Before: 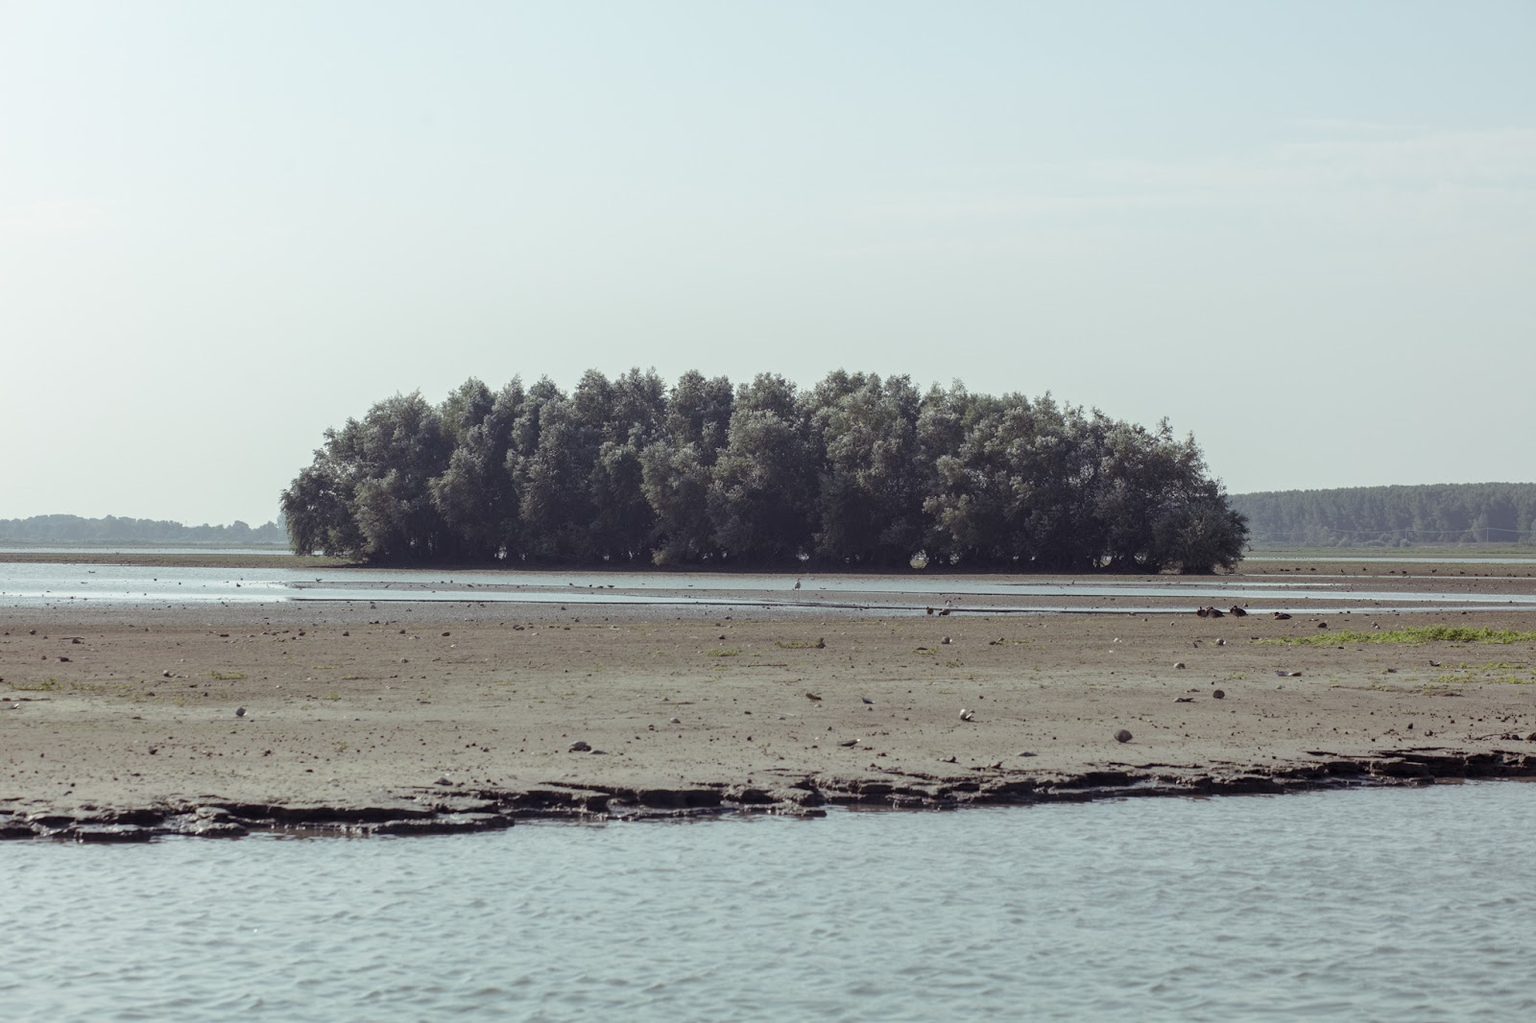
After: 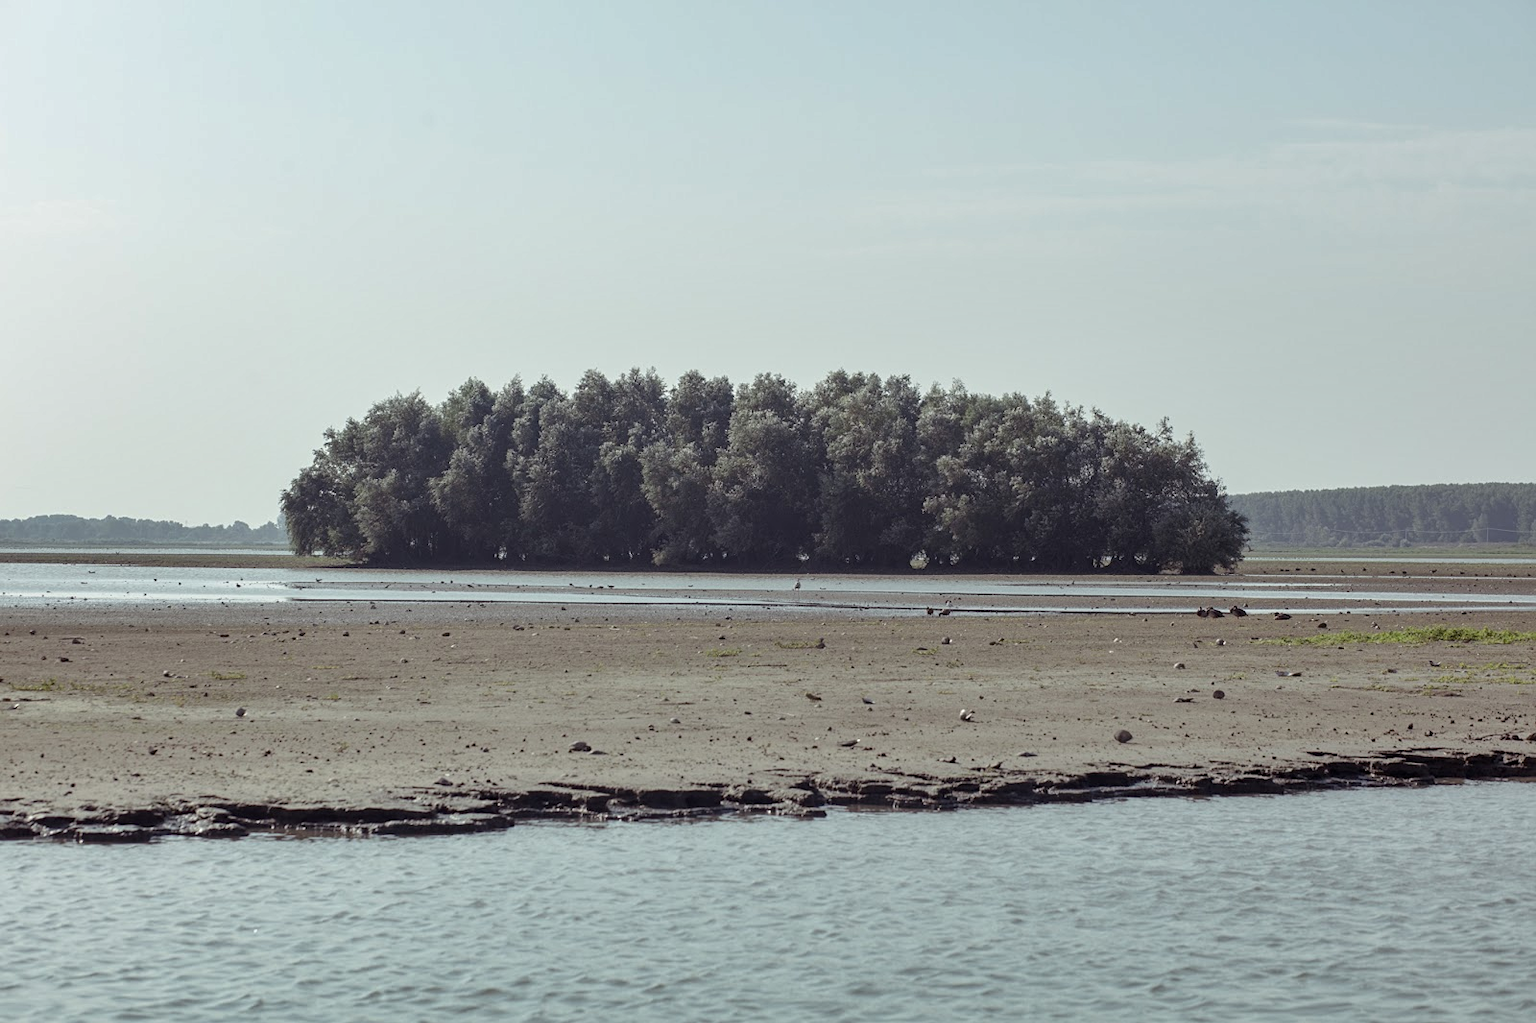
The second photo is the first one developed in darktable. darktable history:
sharpen: amount 0.2
shadows and highlights: soften with gaussian
